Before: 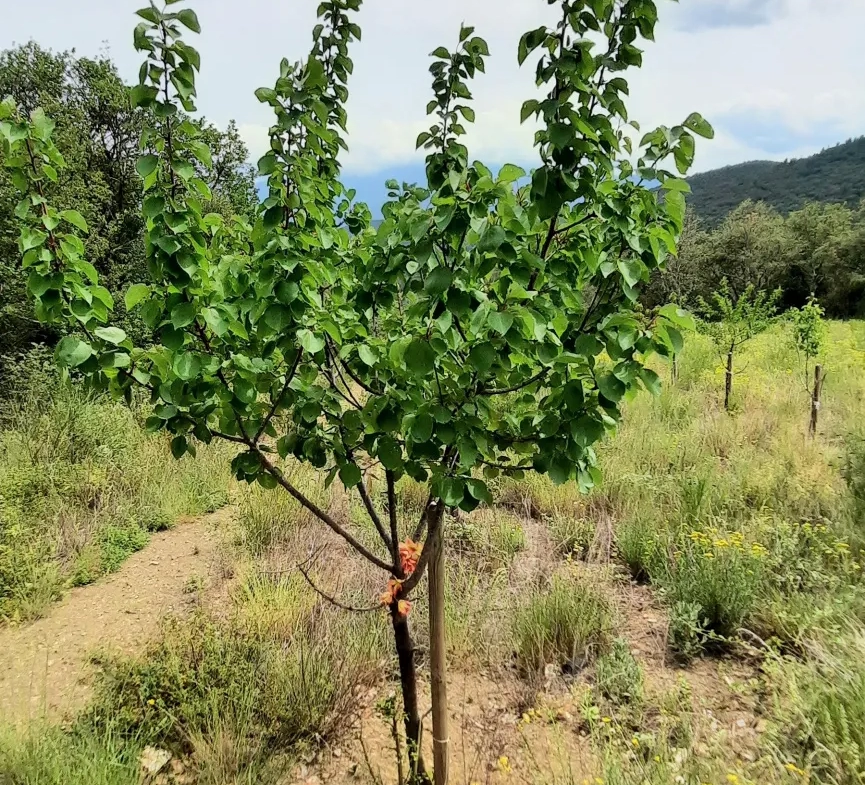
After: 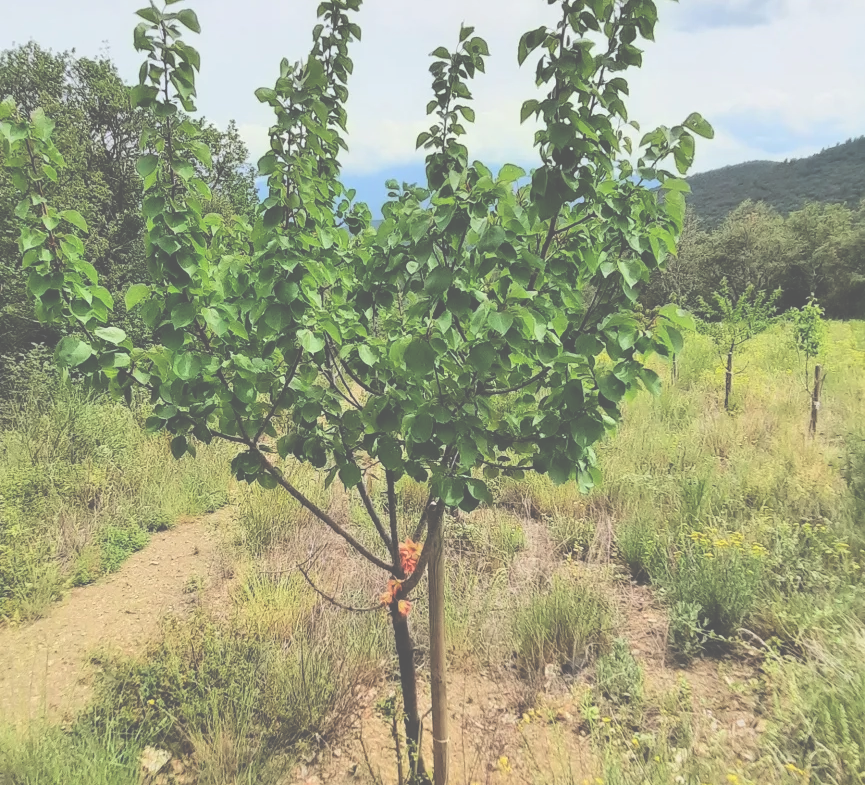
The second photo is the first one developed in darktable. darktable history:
exposure: black level correction -0.06, exposure -0.05 EV, compensate highlight preservation false
contrast brightness saturation: brightness 0.117
